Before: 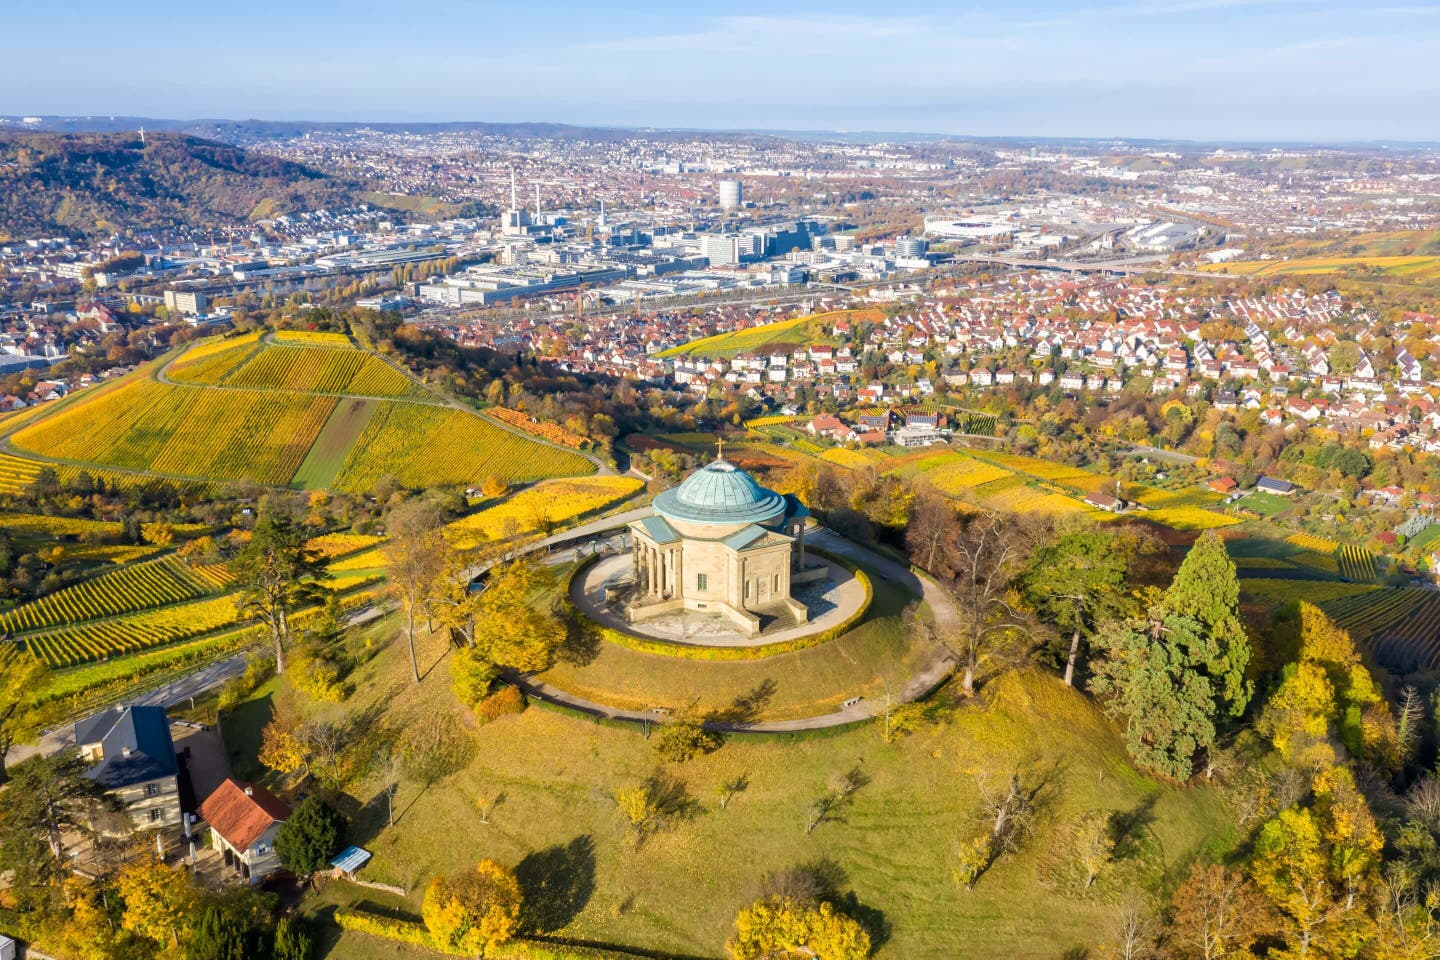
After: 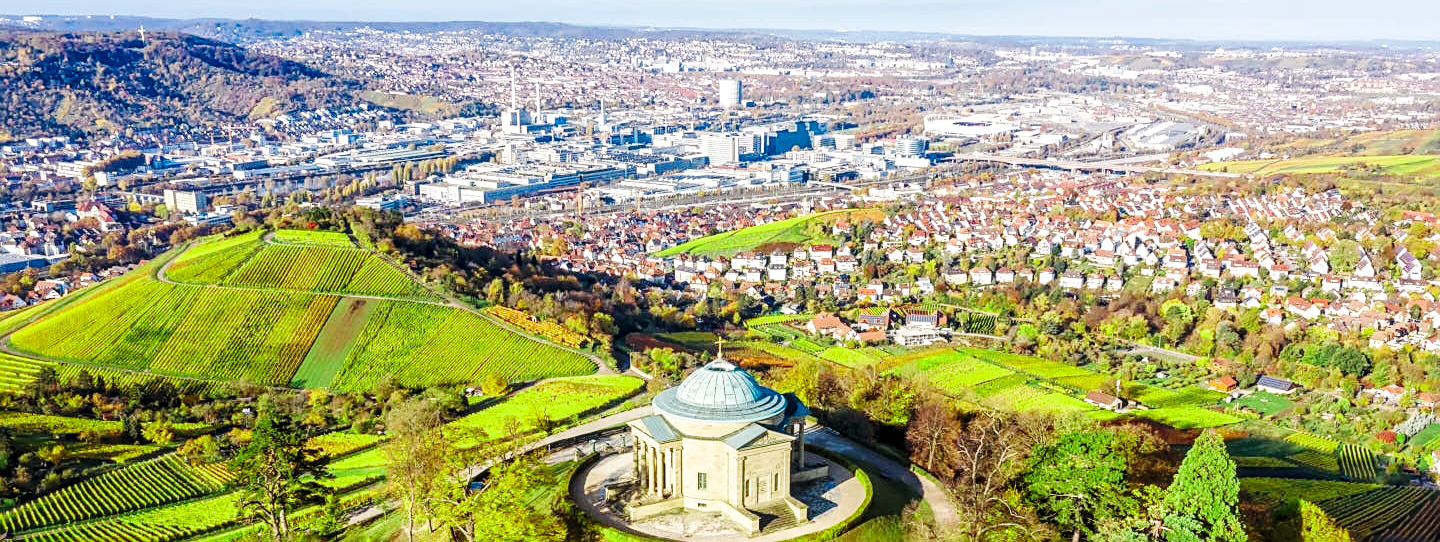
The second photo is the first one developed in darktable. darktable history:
color zones: curves: ch2 [(0, 0.5) (0.143, 0.517) (0.286, 0.571) (0.429, 0.522) (0.571, 0.5) (0.714, 0.5) (0.857, 0.5) (1, 0.5)]
base curve: curves: ch0 [(0, 0) (0.036, 0.025) (0.121, 0.166) (0.206, 0.329) (0.605, 0.79) (1, 1)], preserve colors none
sharpen: on, module defaults
crop and rotate: top 10.523%, bottom 32.958%
local contrast: detail 130%
